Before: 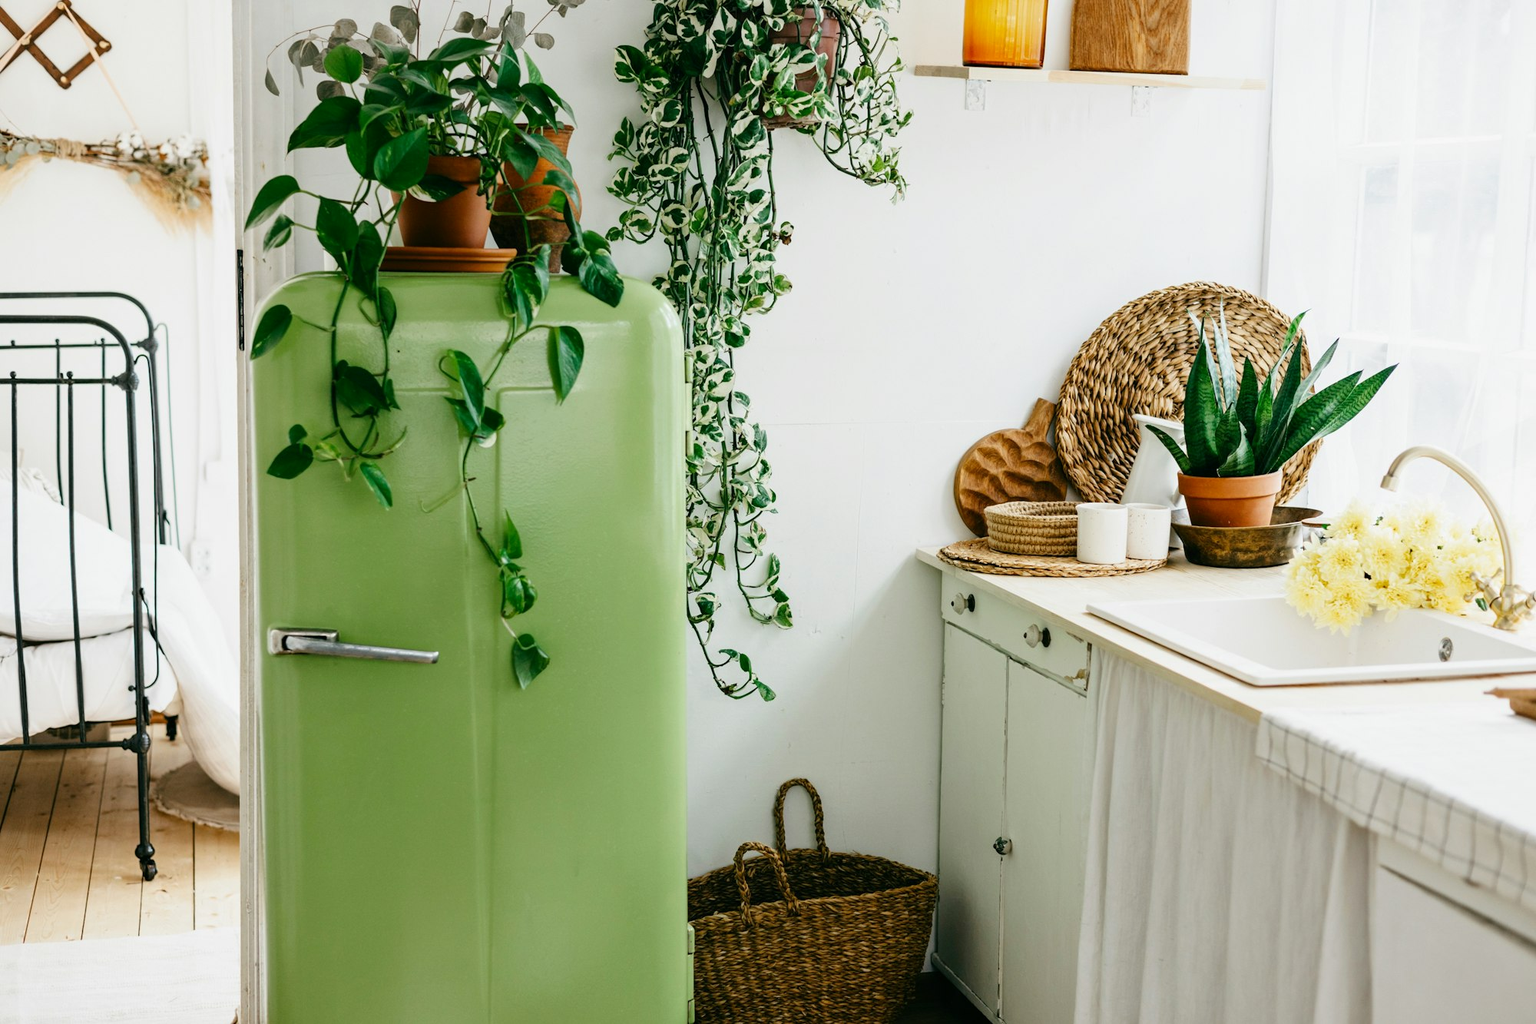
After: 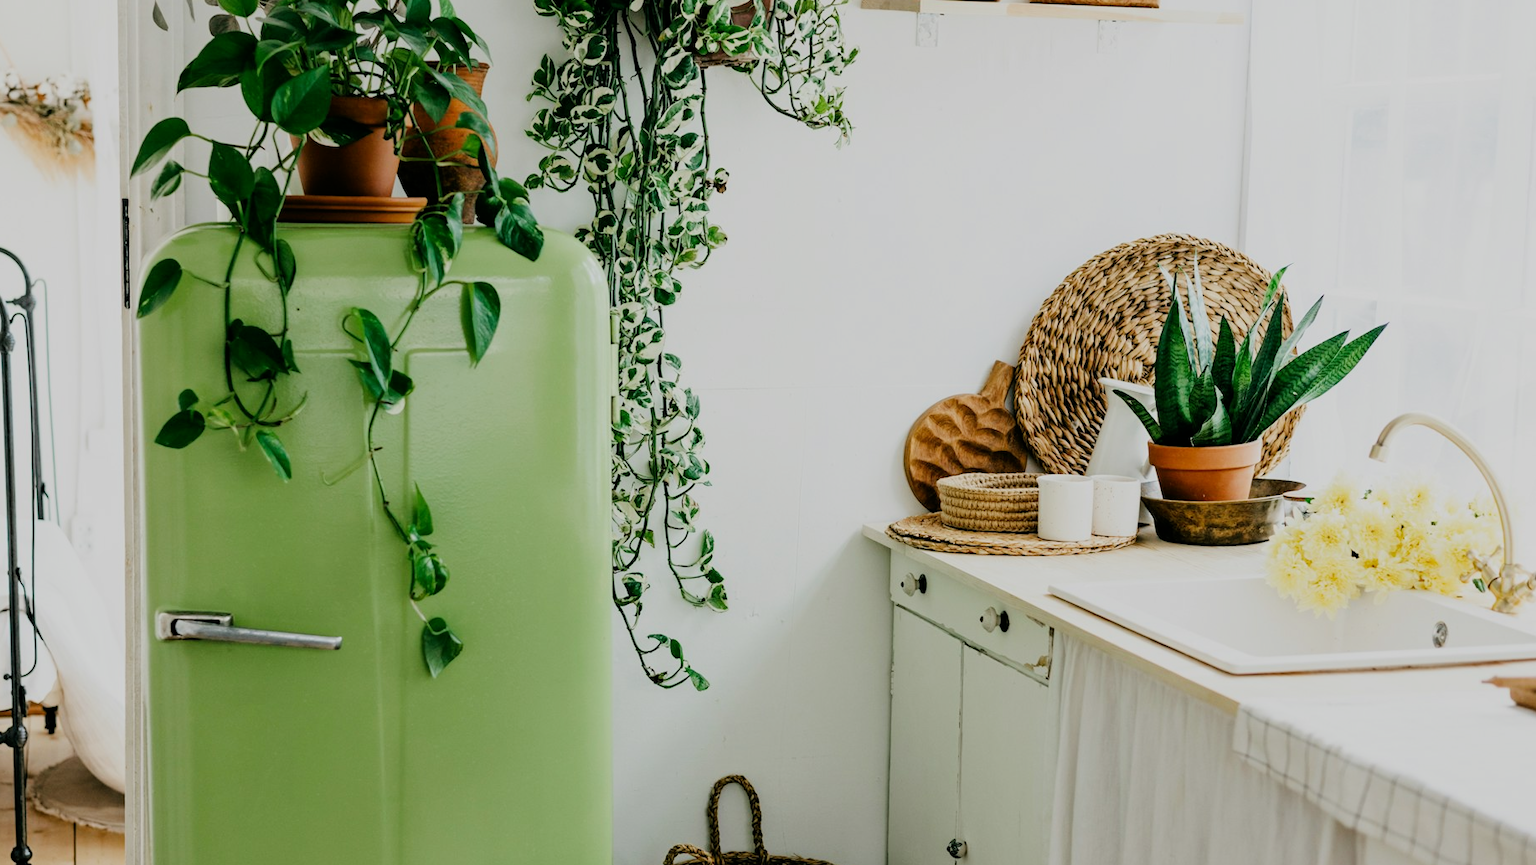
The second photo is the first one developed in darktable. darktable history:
crop: left 8.155%, top 6.611%, bottom 15.385%
filmic rgb: black relative exposure -7.65 EV, white relative exposure 4.56 EV, hardness 3.61
